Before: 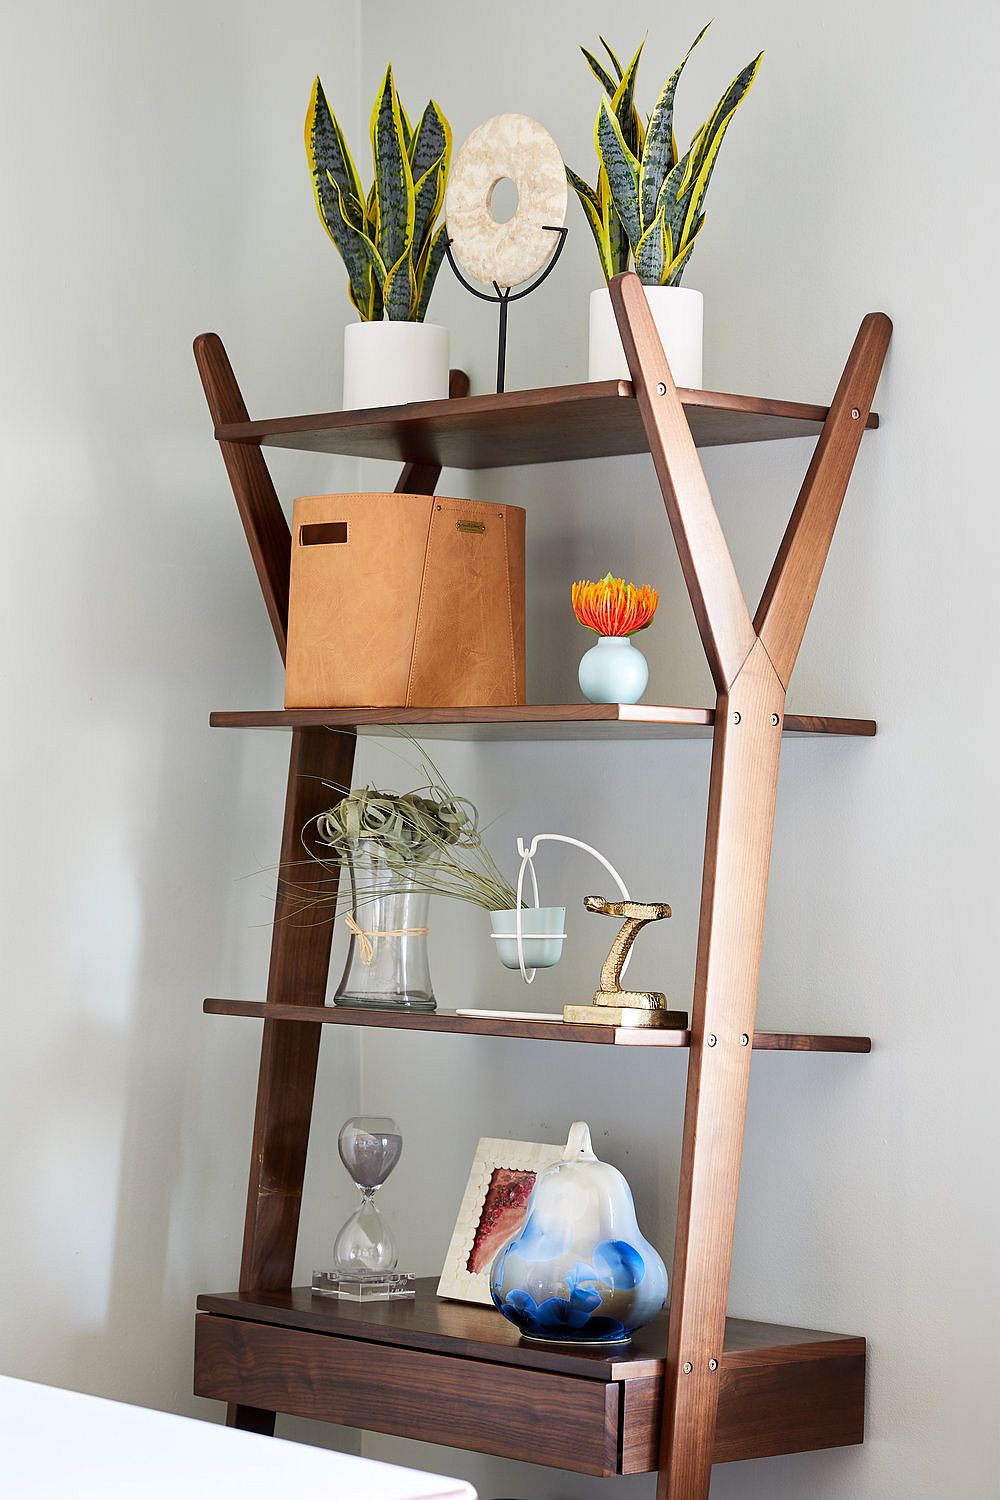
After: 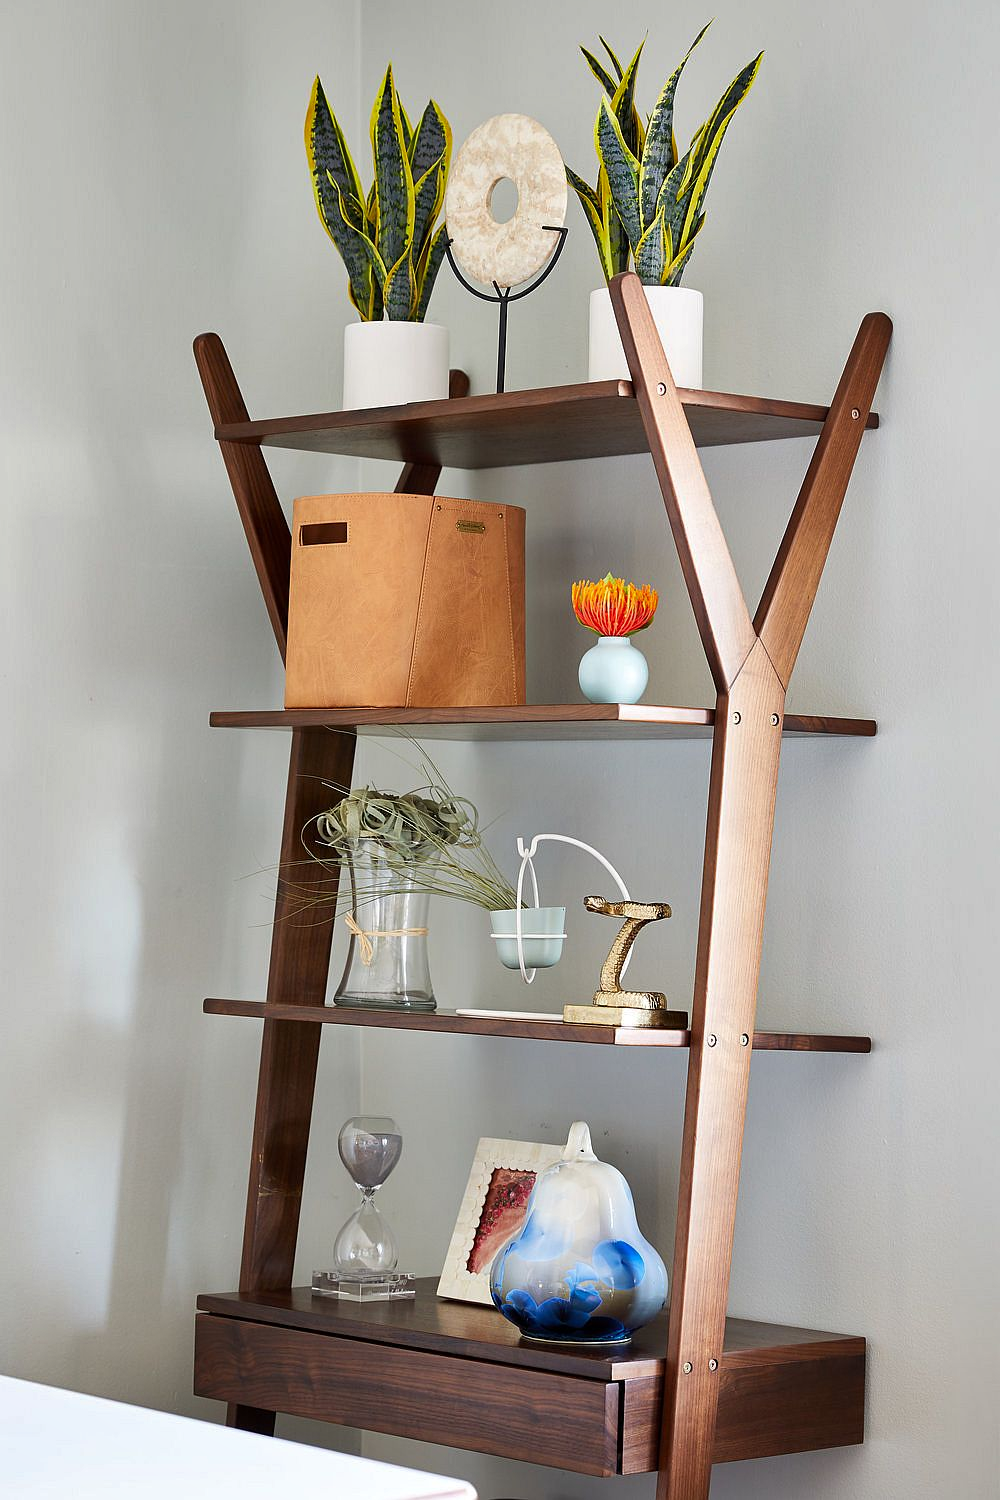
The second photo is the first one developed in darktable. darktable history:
shadows and highlights: shadows 5.86, soften with gaussian
